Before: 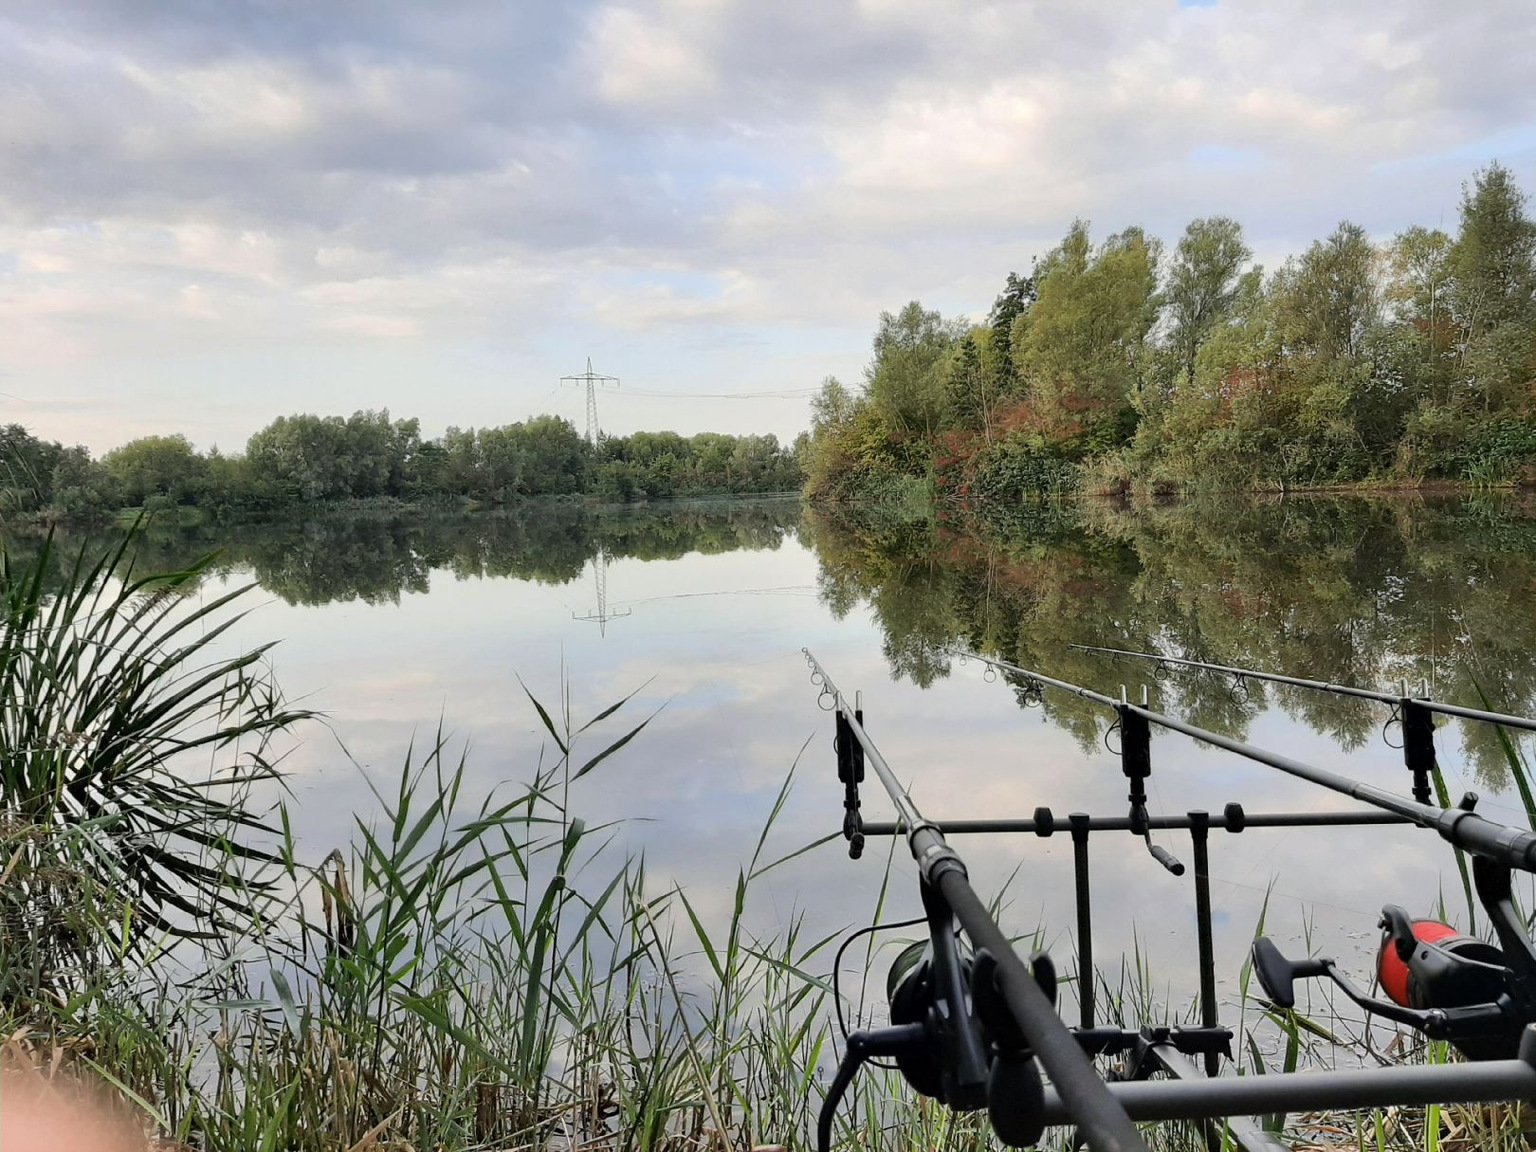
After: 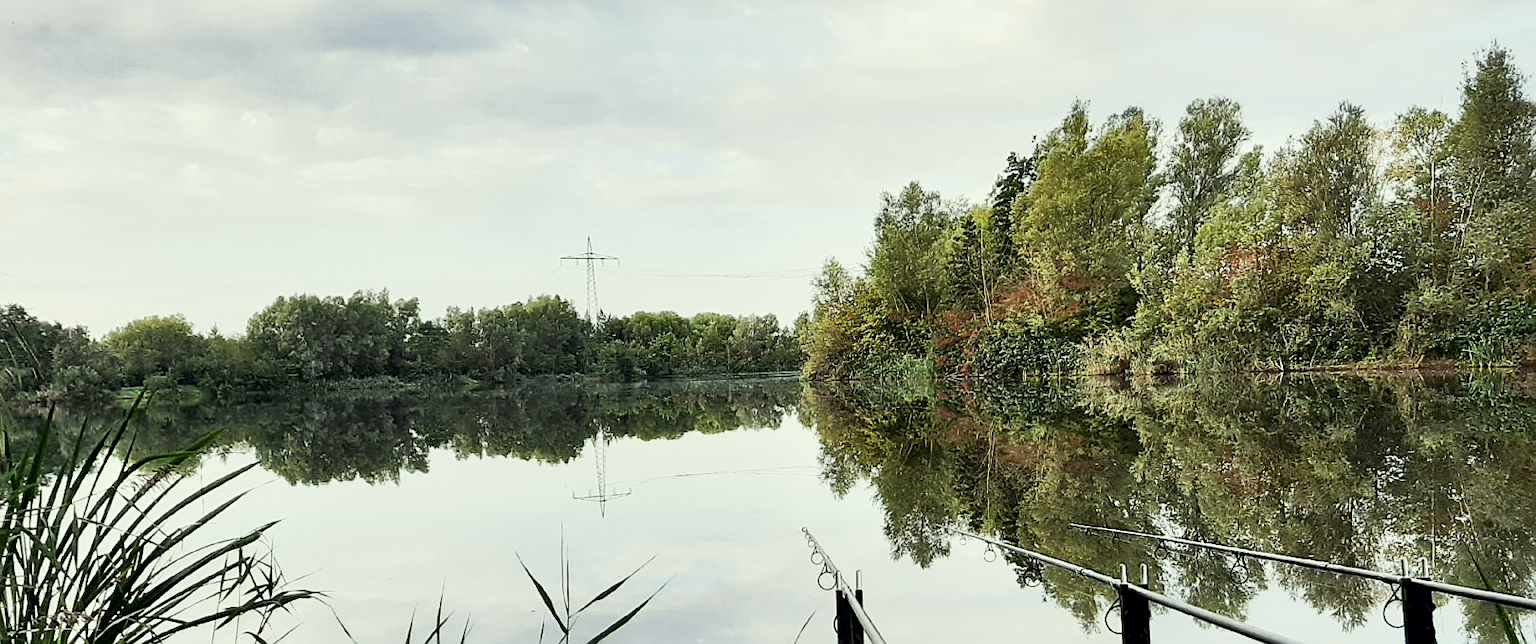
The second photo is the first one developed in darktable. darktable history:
crop and rotate: top 10.478%, bottom 33.539%
tone equalizer: -8 EV -0.379 EV, -7 EV -0.359 EV, -6 EV -0.314 EV, -5 EV -0.183 EV, -3 EV 0.243 EV, -2 EV 0.352 EV, -1 EV 0.404 EV, +0 EV 0.439 EV, edges refinement/feathering 500, mask exposure compensation -1.57 EV, preserve details no
local contrast: mode bilateral grid, contrast 21, coarseness 49, detail 133%, midtone range 0.2
shadows and highlights: radius 263.29, soften with gaussian
color correction: highlights a* -4.74, highlights b* 5.05, saturation 0.97
base curve: curves: ch0 [(0, 0) (0.088, 0.125) (0.176, 0.251) (0.354, 0.501) (0.613, 0.749) (1, 0.877)], preserve colors none
sharpen: on, module defaults
